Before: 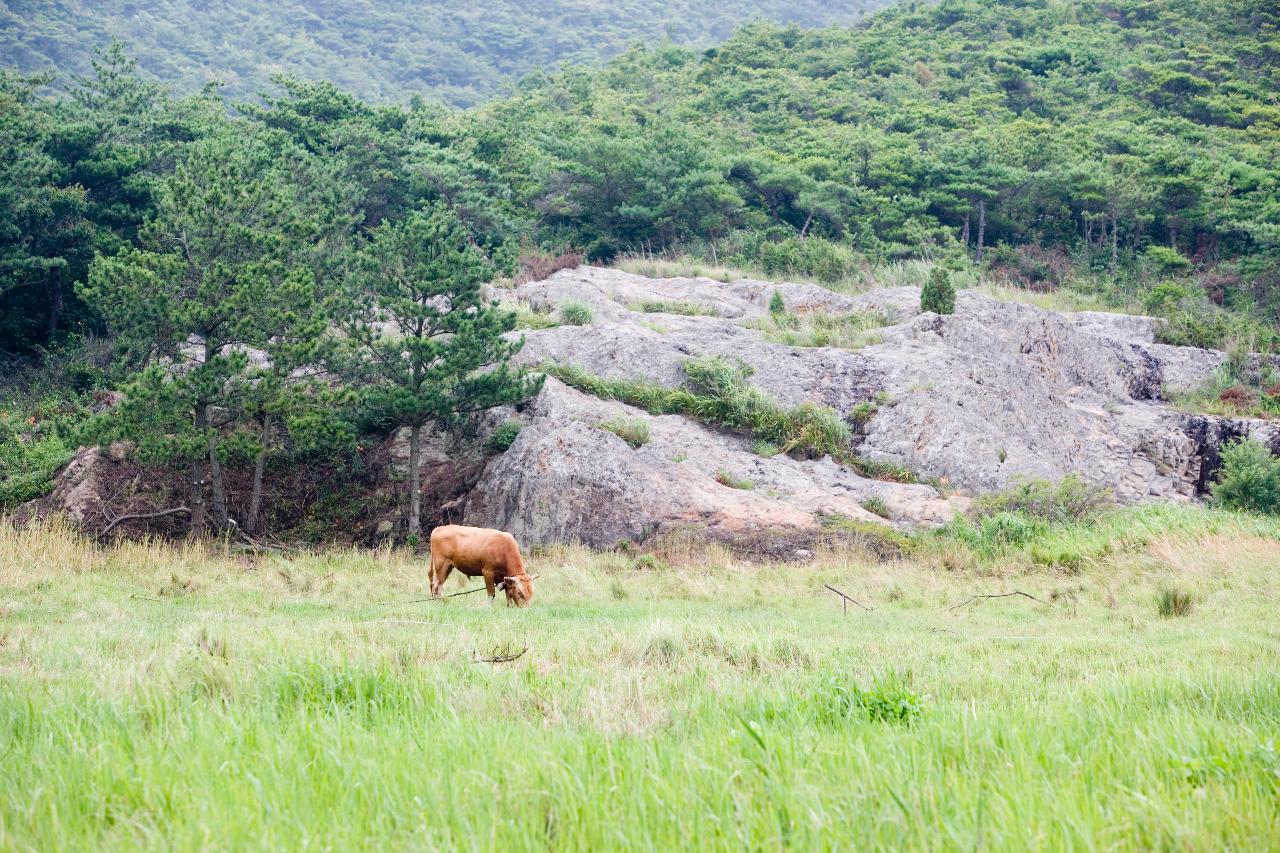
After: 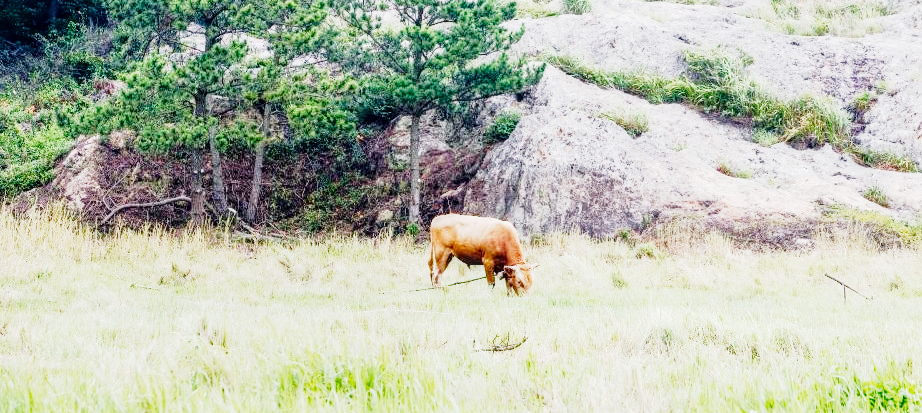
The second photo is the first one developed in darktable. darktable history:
crop: top 36.498%, right 27.964%, bottom 14.995%
base curve: curves: ch0 [(0, 0) (0, 0.001) (0.001, 0.001) (0.004, 0.002) (0.007, 0.004) (0.015, 0.013) (0.033, 0.045) (0.052, 0.096) (0.075, 0.17) (0.099, 0.241) (0.163, 0.42) (0.219, 0.55) (0.259, 0.616) (0.327, 0.722) (0.365, 0.765) (0.522, 0.873) (0.547, 0.881) (0.689, 0.919) (0.826, 0.952) (1, 1)], preserve colors none
local contrast: on, module defaults
shadows and highlights: shadows -20, white point adjustment -2, highlights -35
